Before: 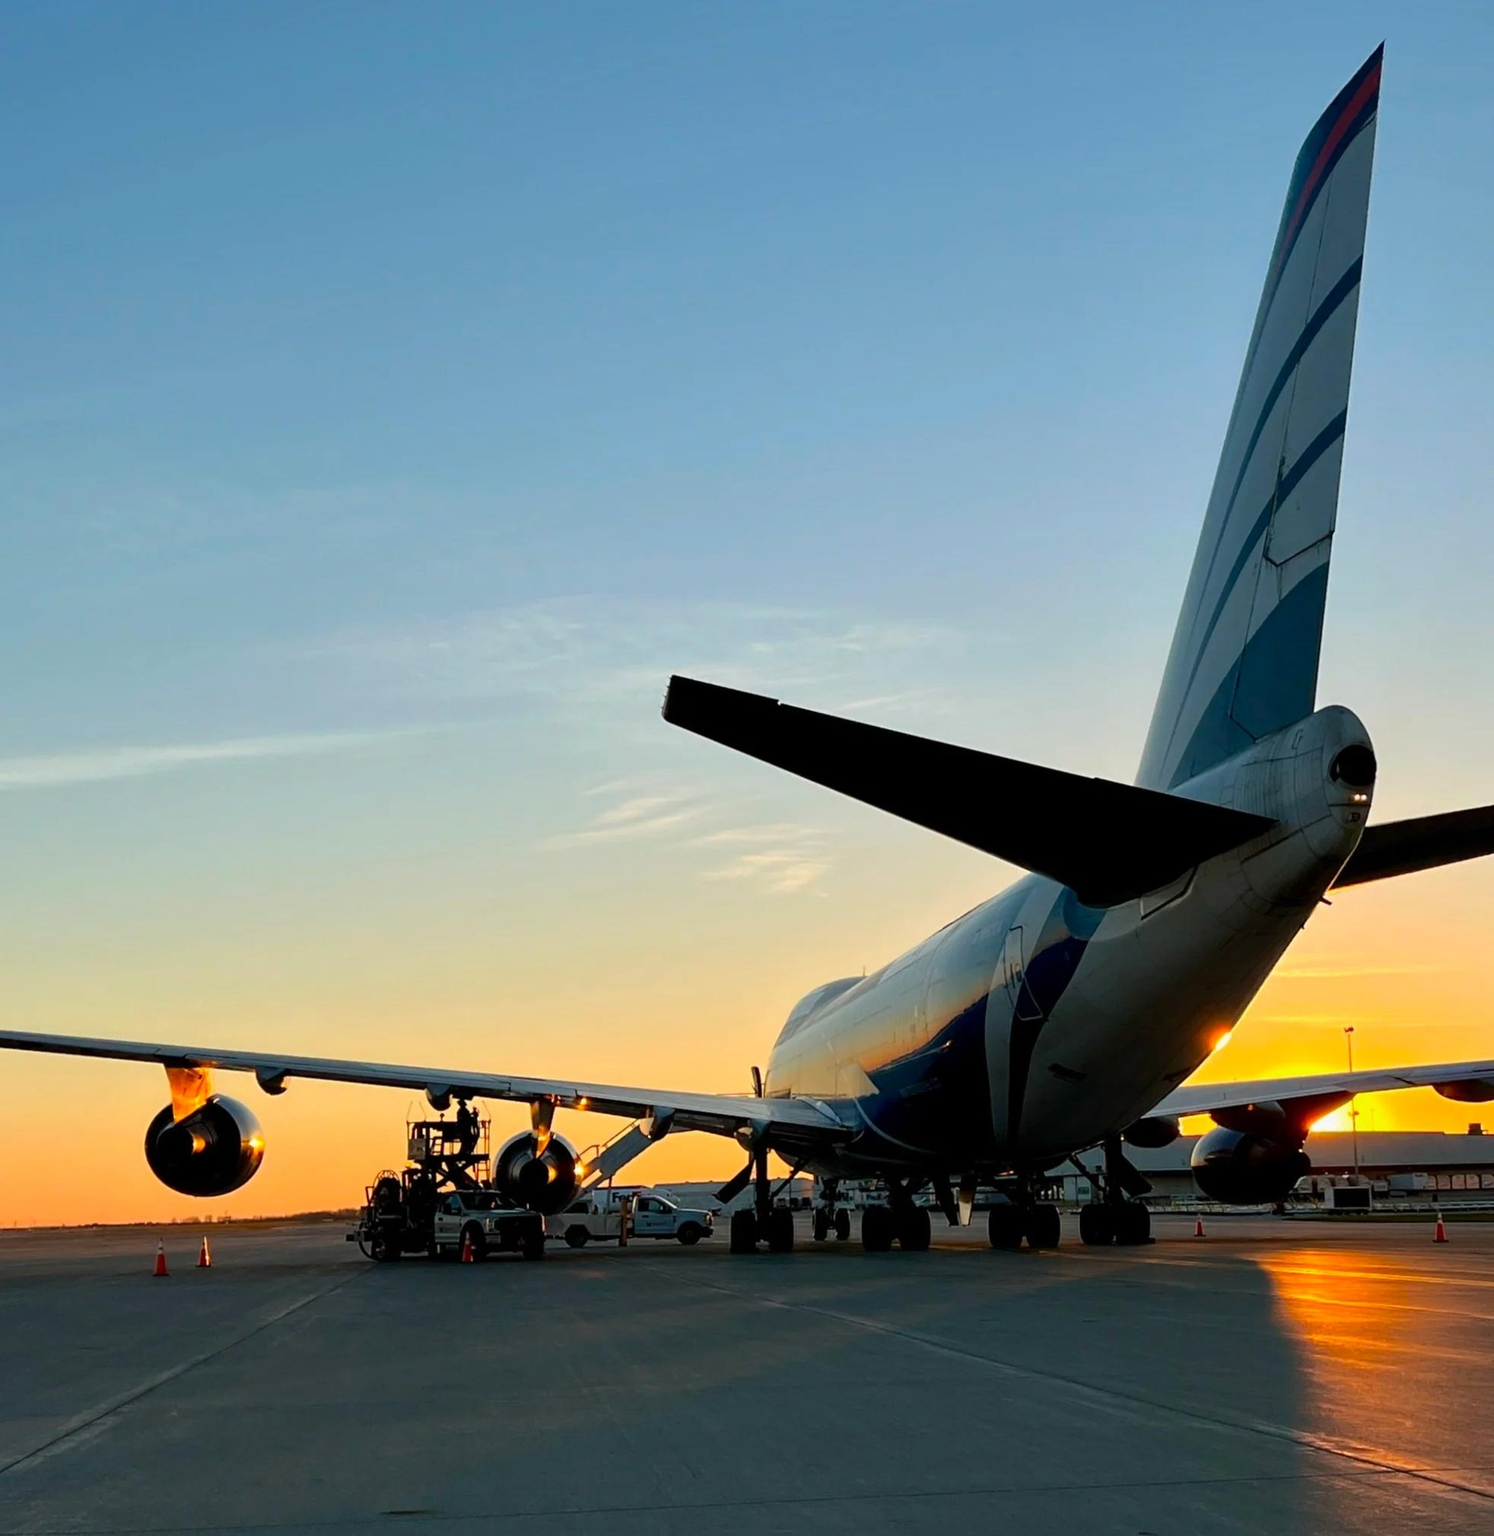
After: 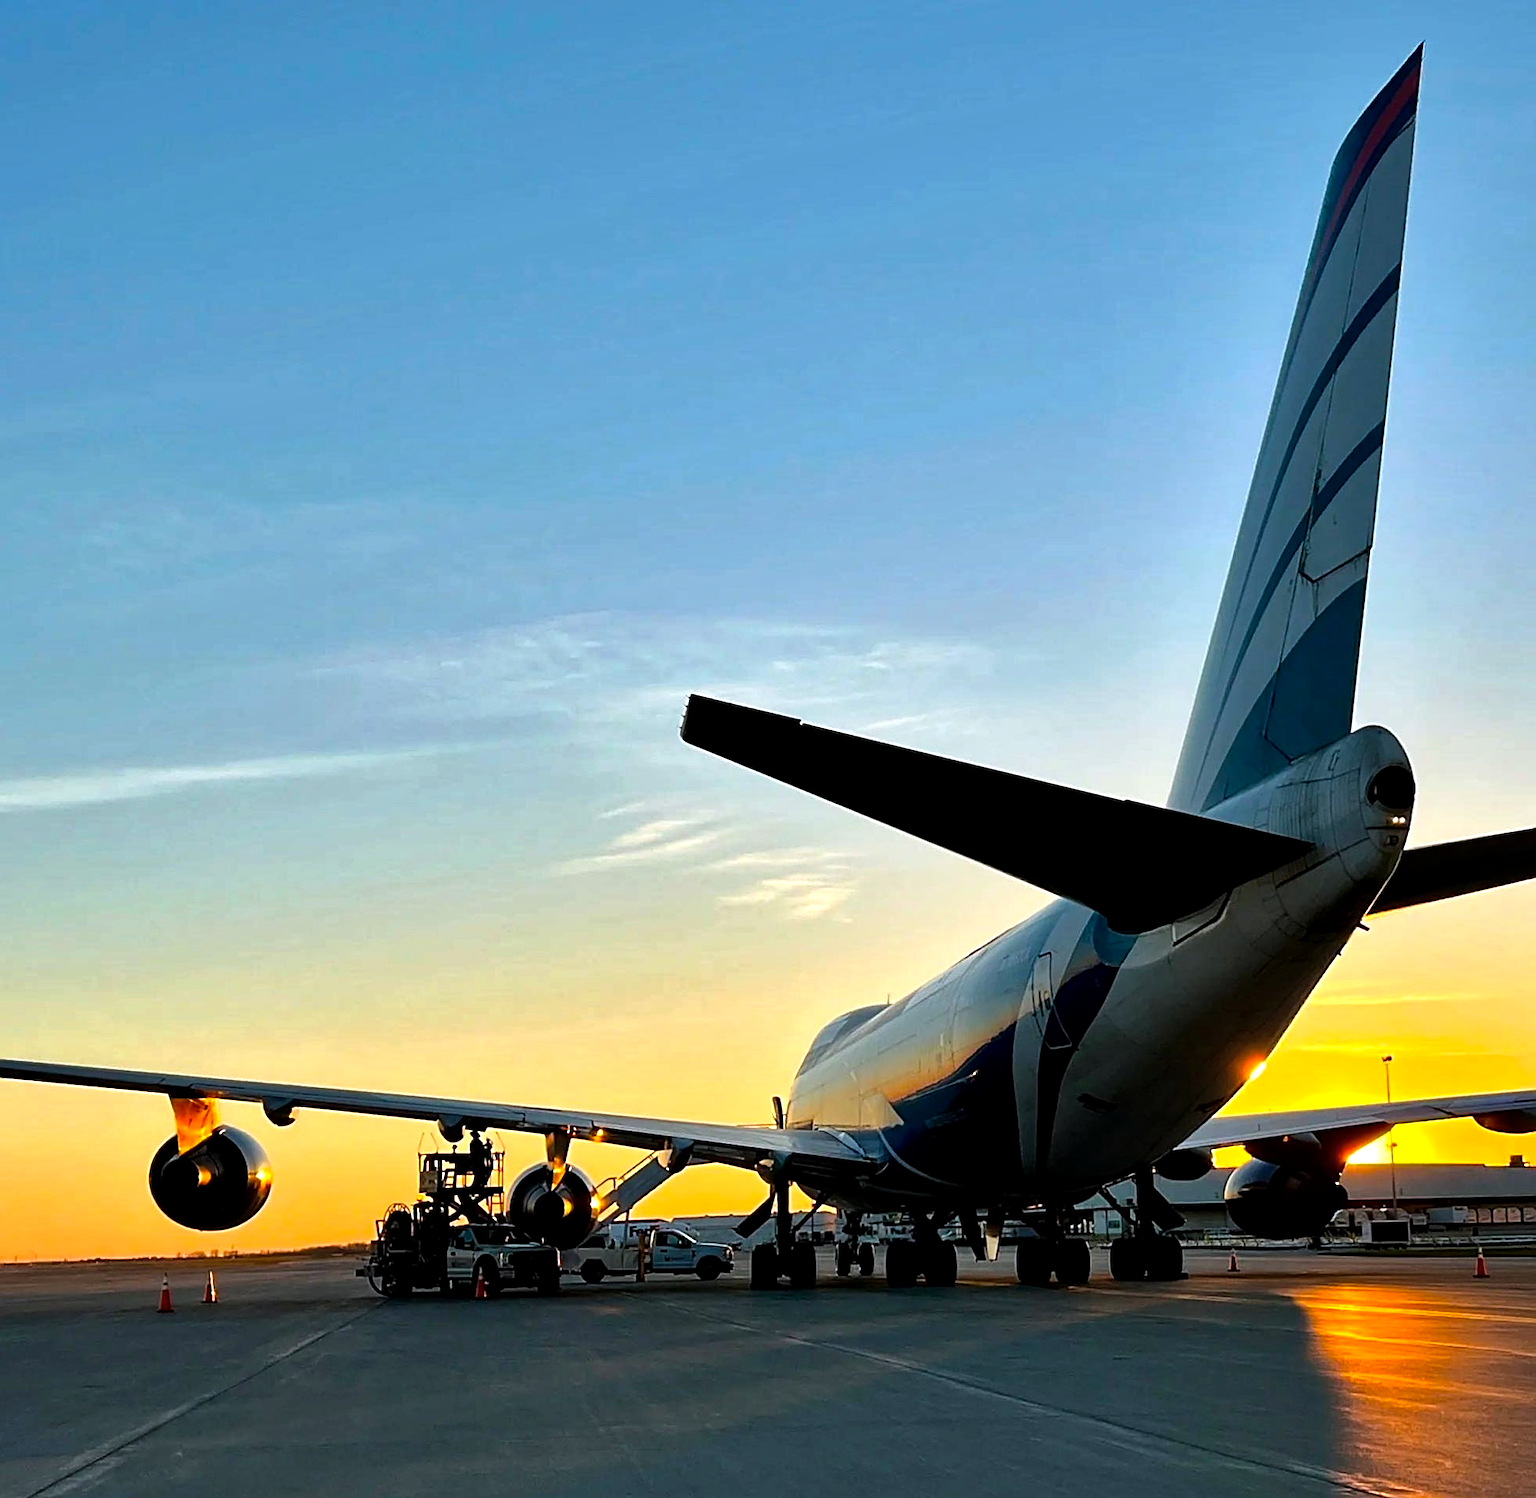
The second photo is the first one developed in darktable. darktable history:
exposure: exposure 0.127 EV, compensate highlight preservation false
crop and rotate: top 0%, bottom 5.097%
shadows and highlights: shadows 32.83, highlights -47.7, soften with gaussian
white balance: red 0.983, blue 1.036
color balance rgb: linear chroma grading › global chroma 10%, global vibrance 10%, contrast 15%, saturation formula JzAzBz (2021)
sharpen: amount 0.575
local contrast: mode bilateral grid, contrast 20, coarseness 50, detail 120%, midtone range 0.2
